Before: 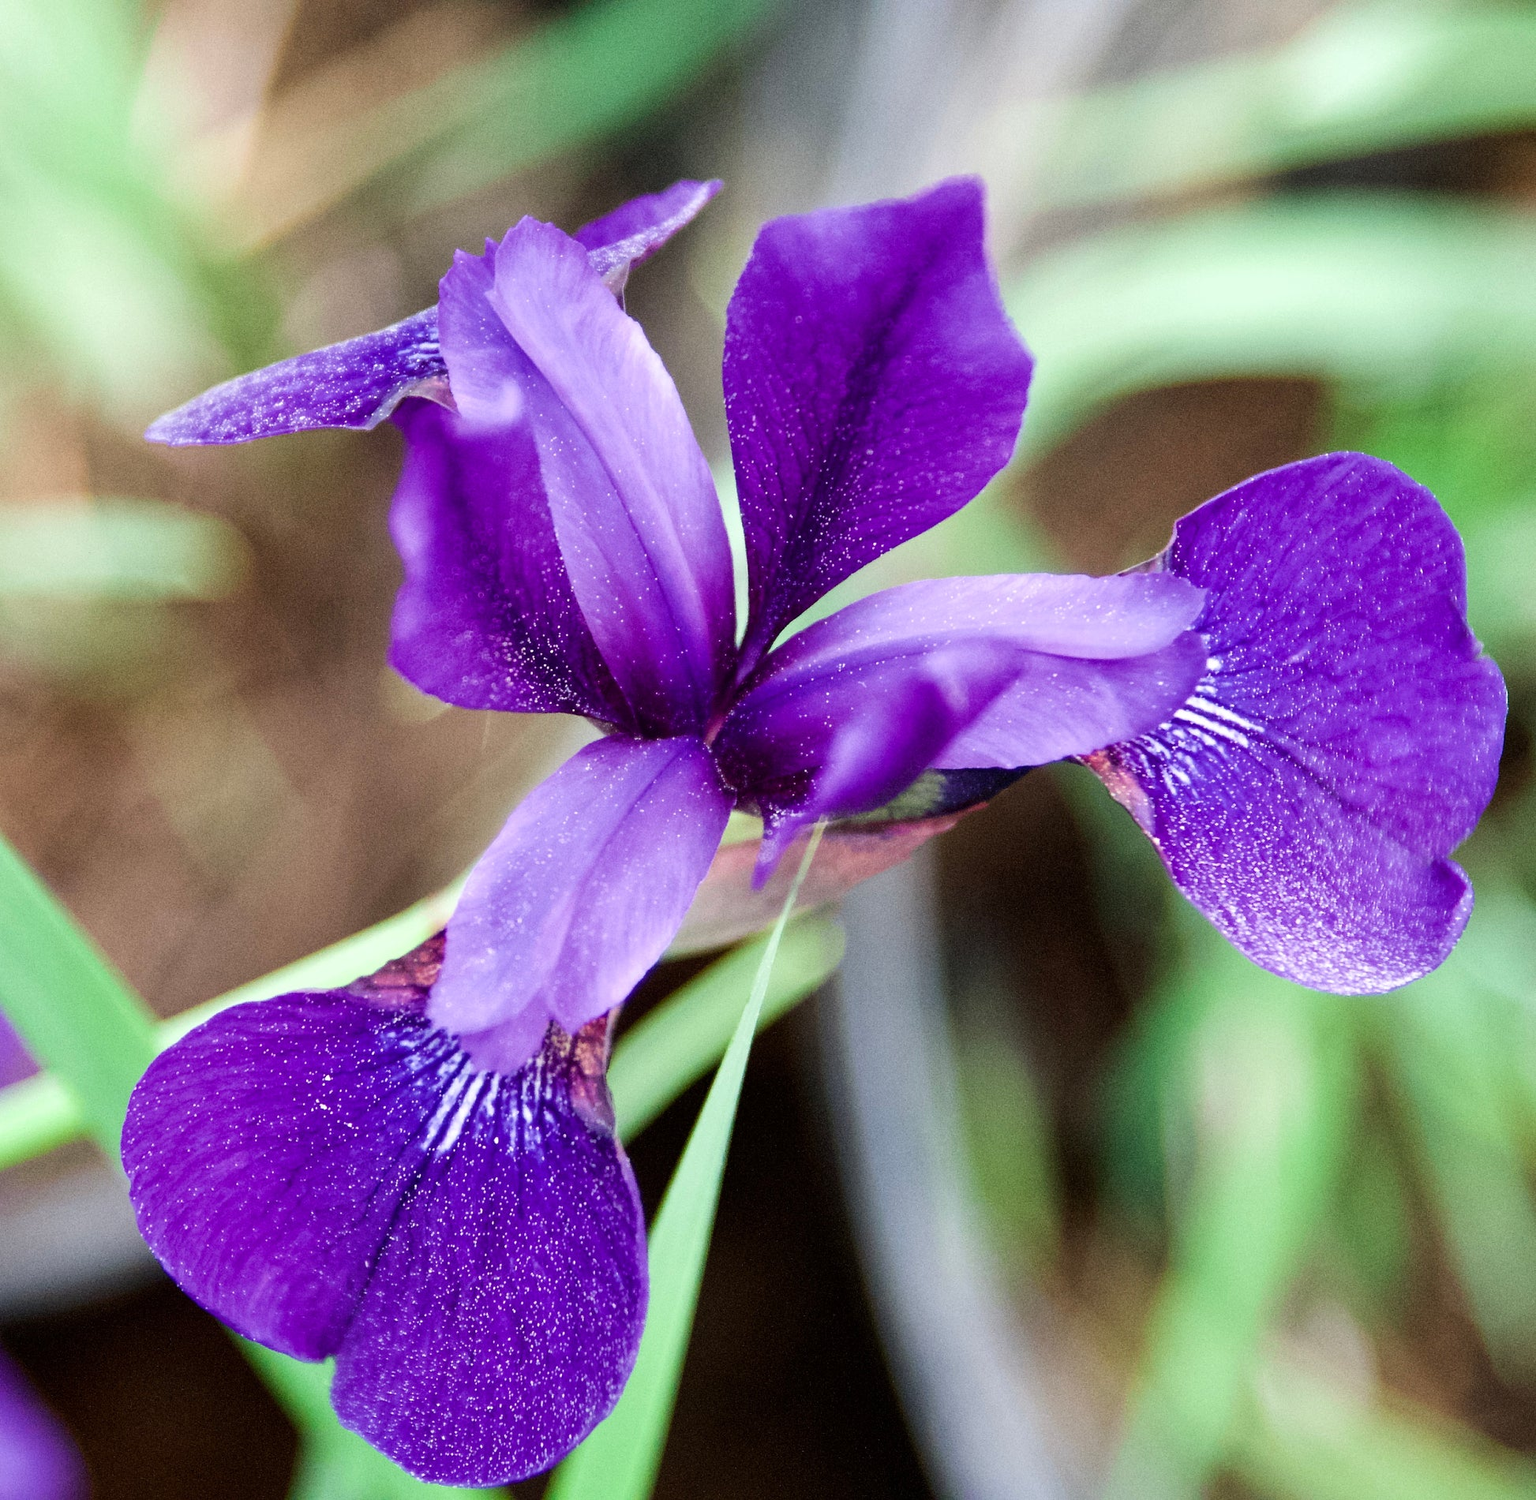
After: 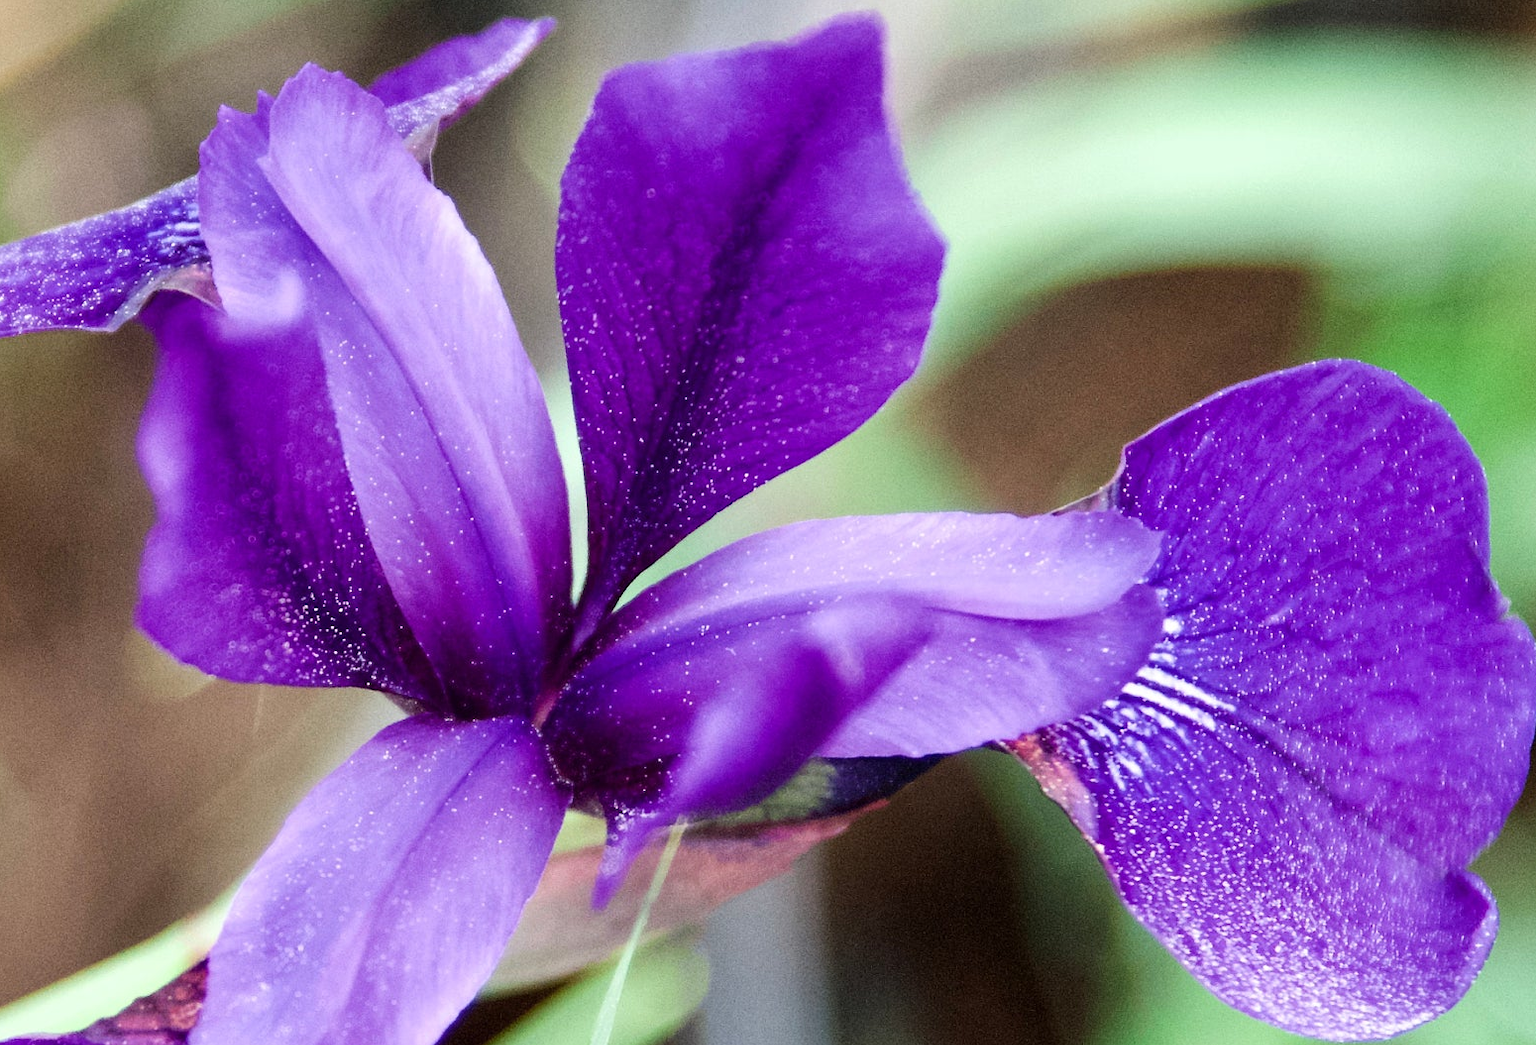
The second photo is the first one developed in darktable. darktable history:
crop: left 18.266%, top 11.079%, right 2.067%, bottom 33.413%
